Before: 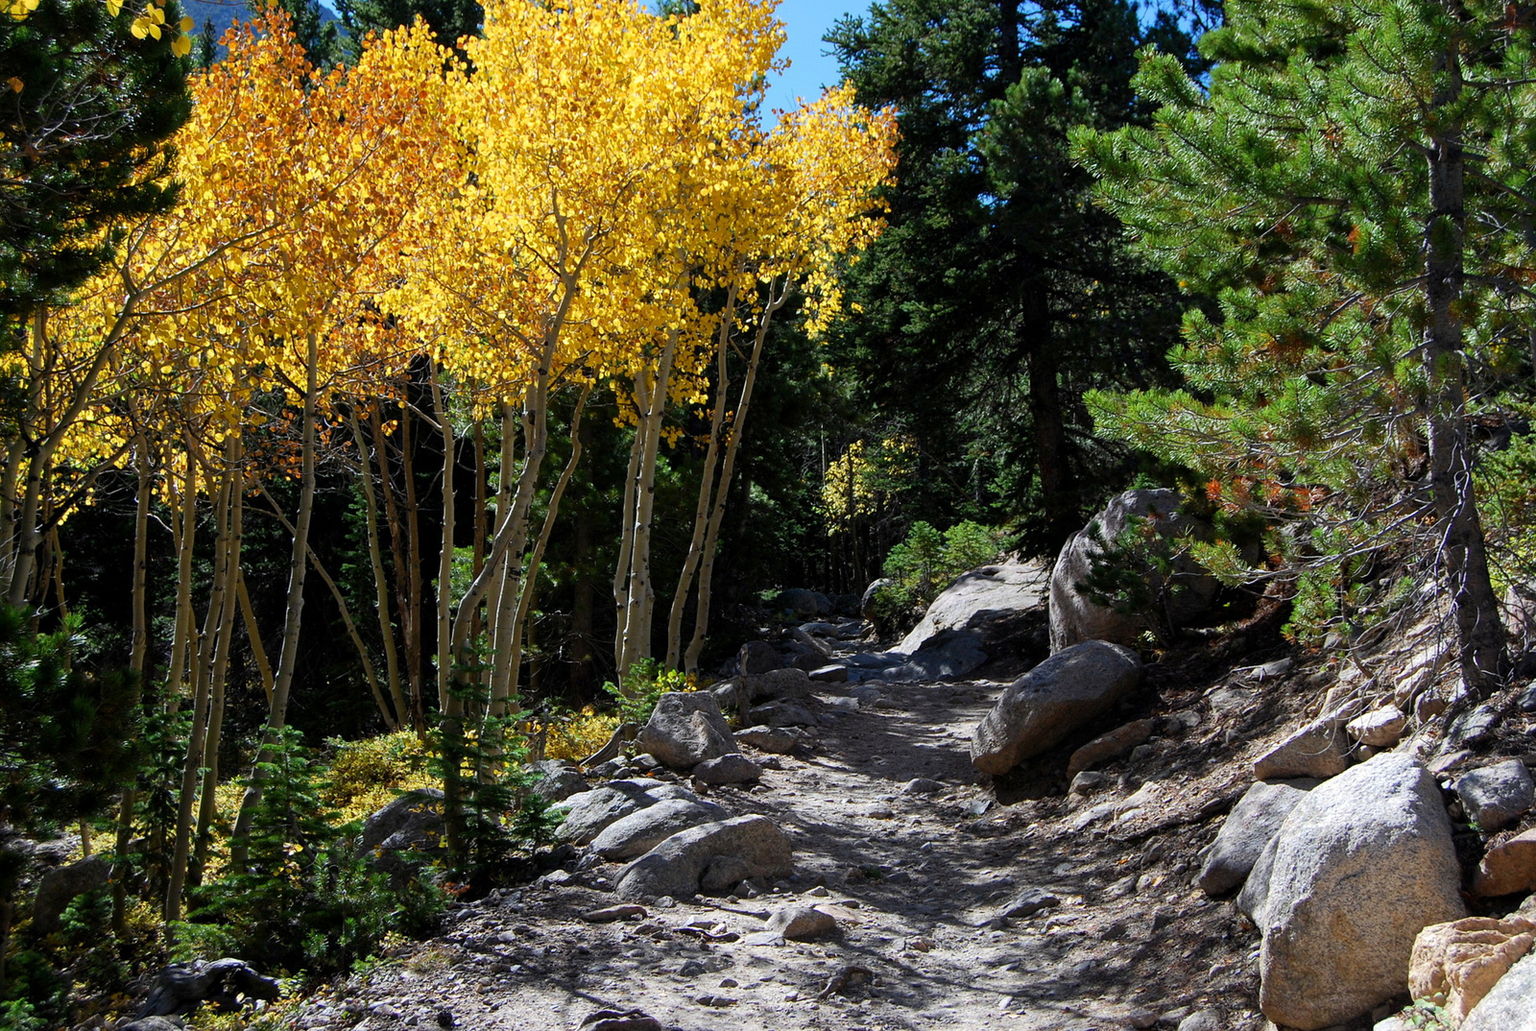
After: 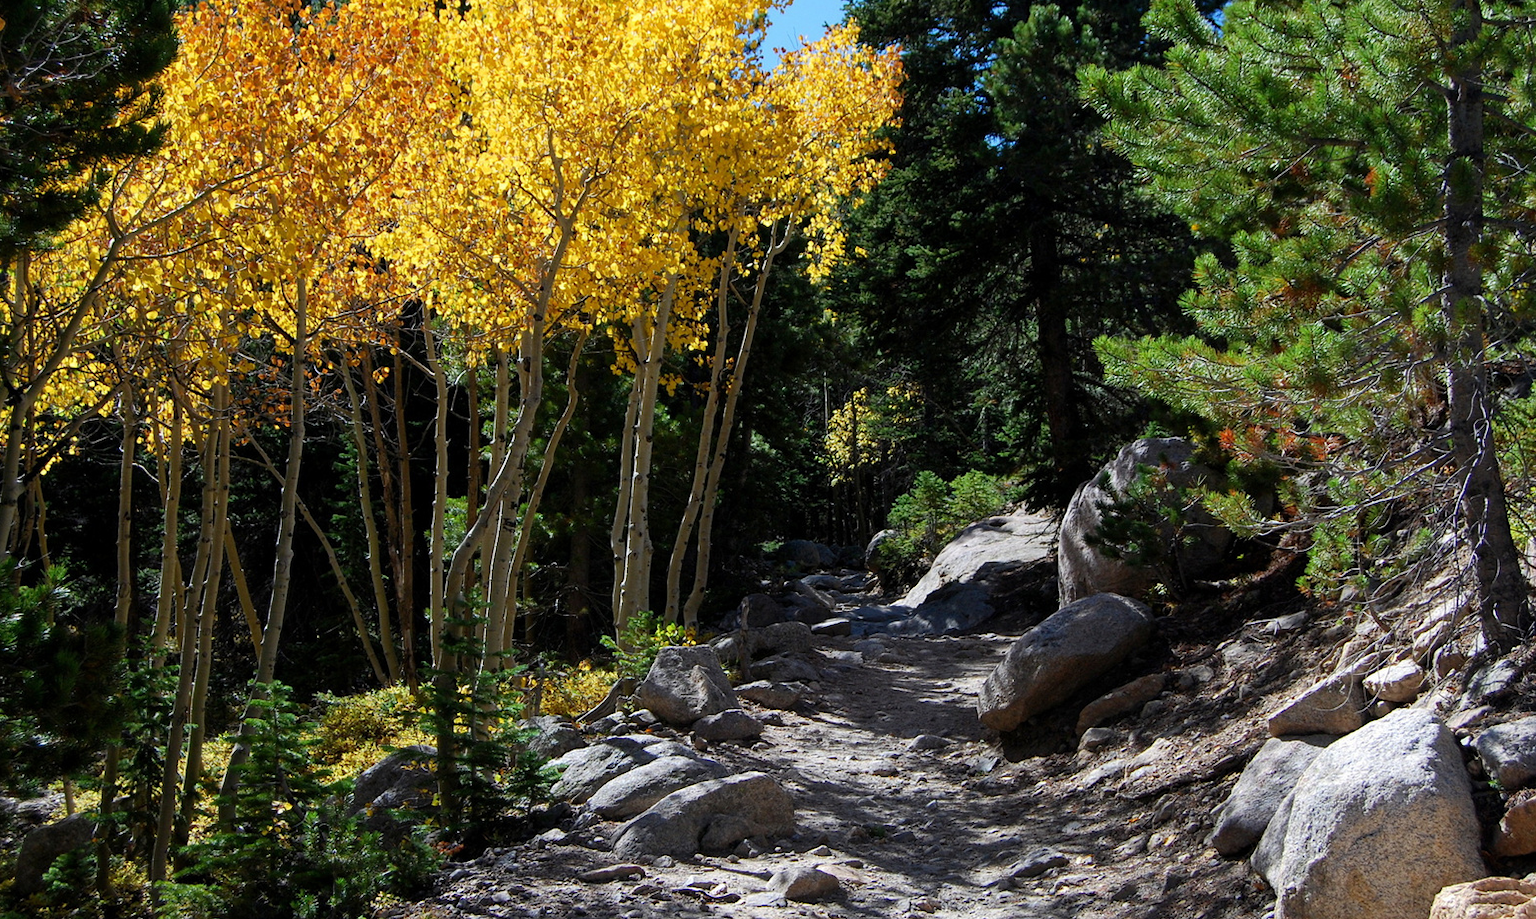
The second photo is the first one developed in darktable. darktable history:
crop: left 1.192%, top 6.109%, right 1.329%, bottom 6.995%
